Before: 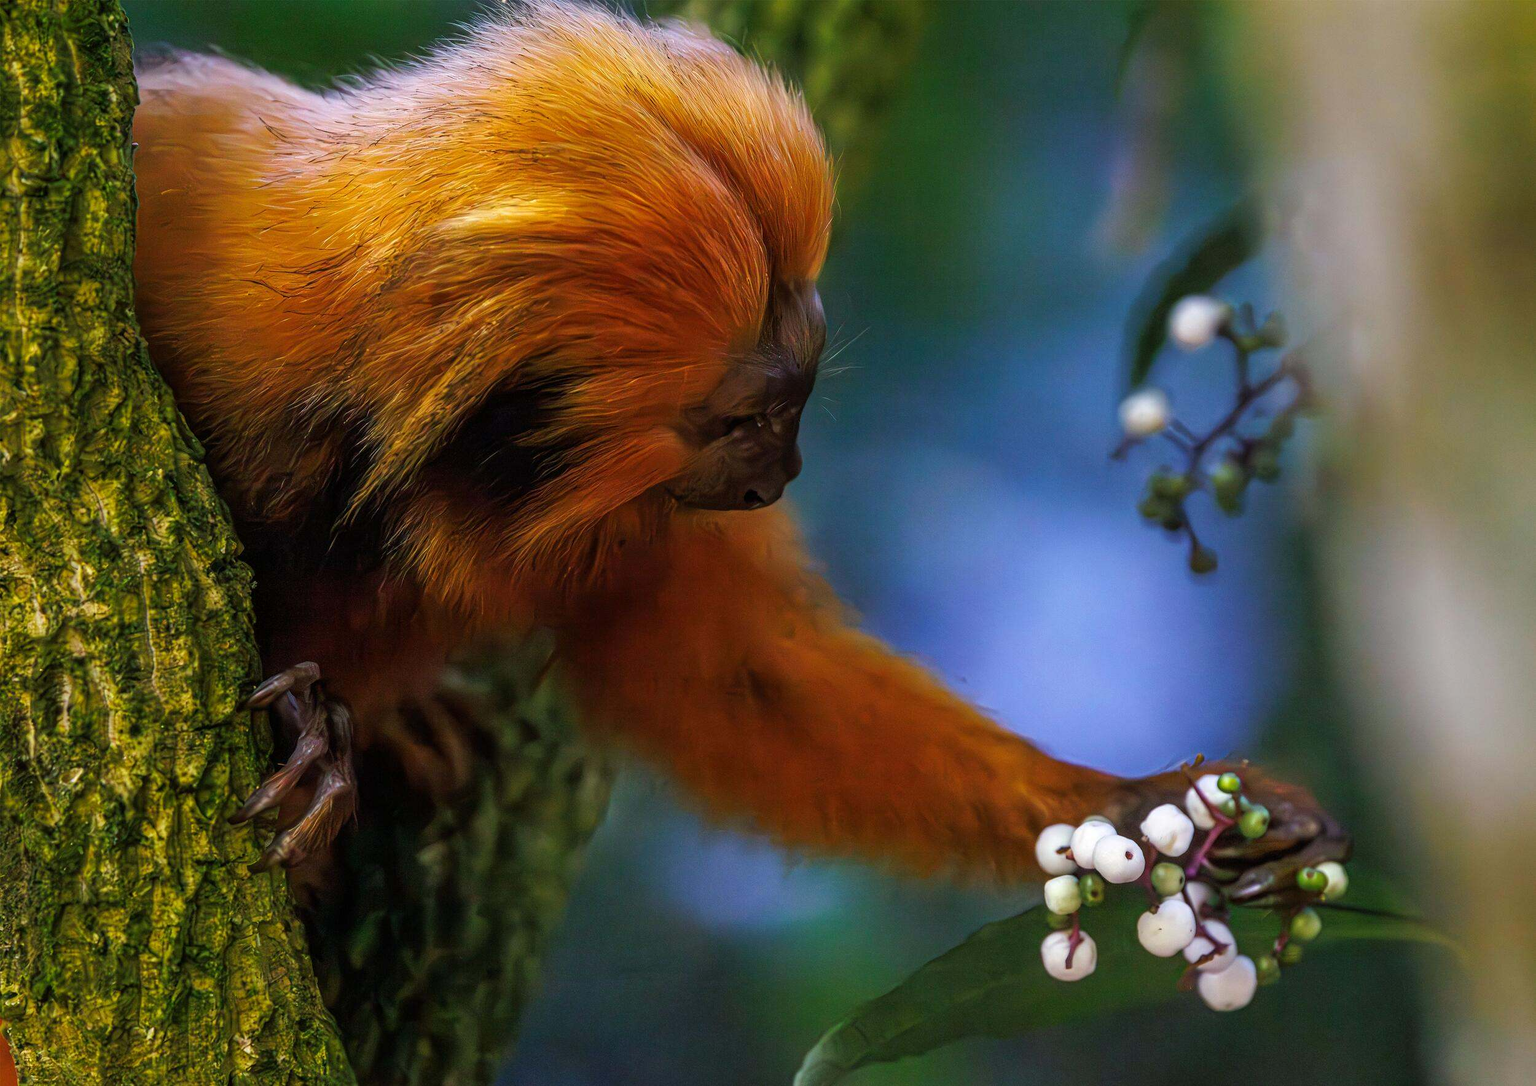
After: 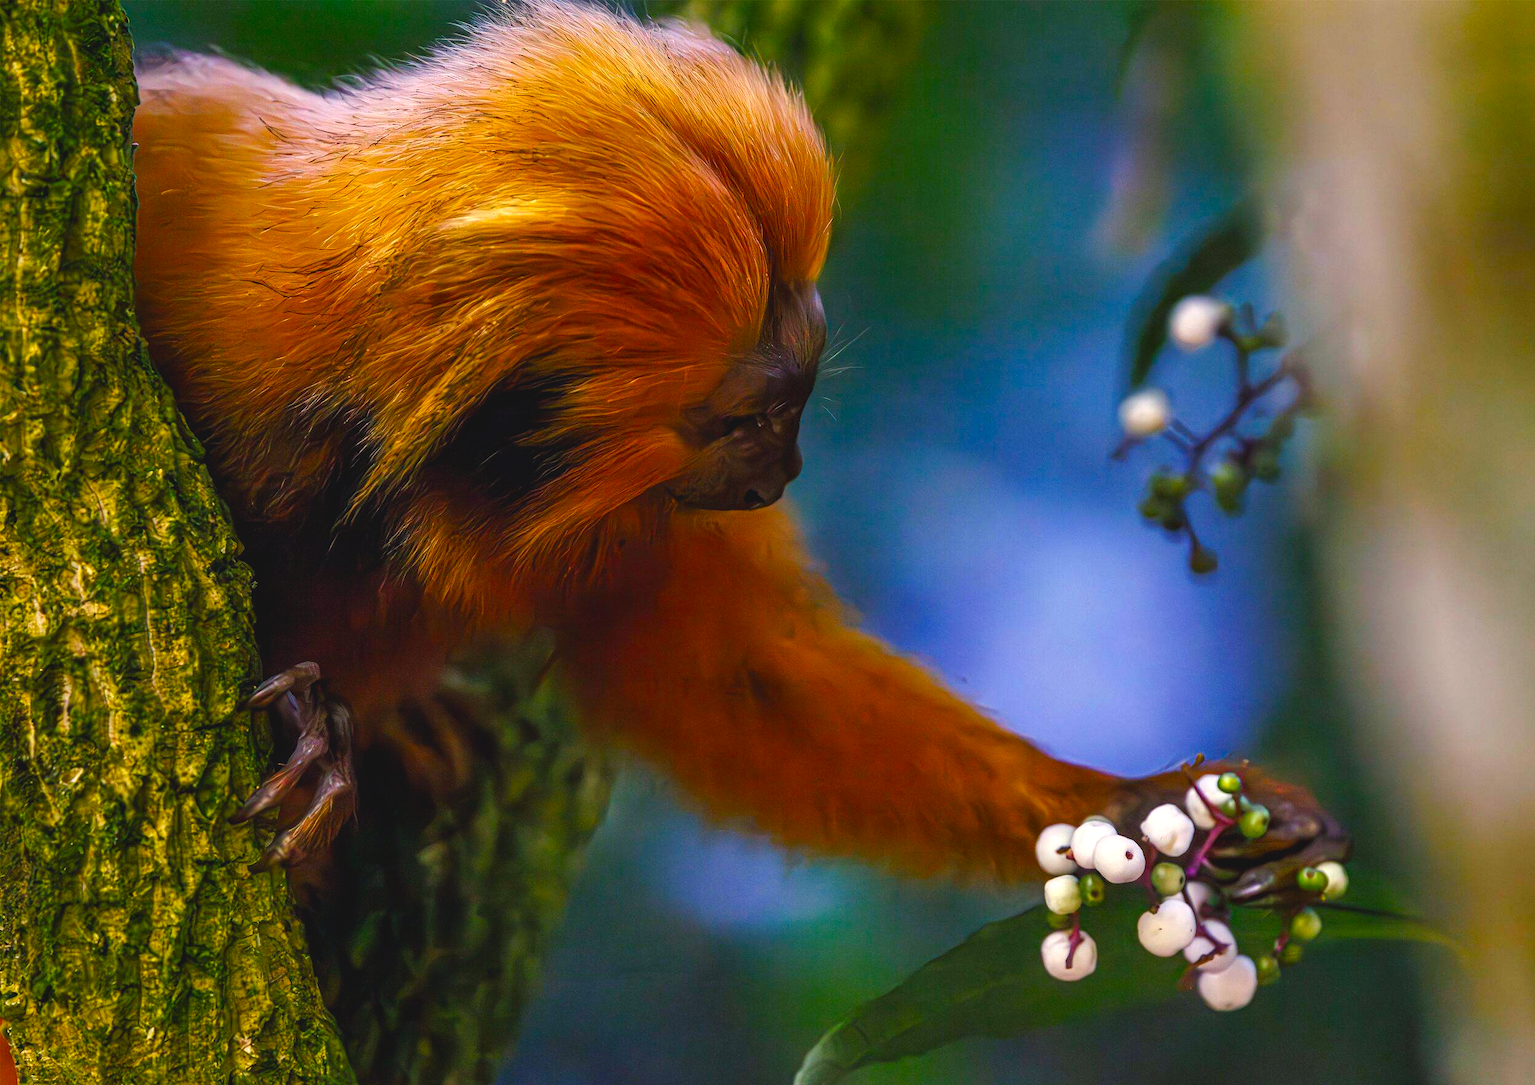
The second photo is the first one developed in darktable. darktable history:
color balance rgb: shadows lift › chroma 2%, shadows lift › hue 247.2°, power › chroma 0.3%, power › hue 25.2°, highlights gain › chroma 3%, highlights gain › hue 60°, global offset › luminance 0.75%, perceptual saturation grading › global saturation 20%, perceptual saturation grading › highlights -20%, perceptual saturation grading › shadows 30%, global vibrance 20%
contrast equalizer: octaves 7, y [[0.6 ×6], [0.55 ×6], [0 ×6], [0 ×6], [0 ×6]], mix 0.29
